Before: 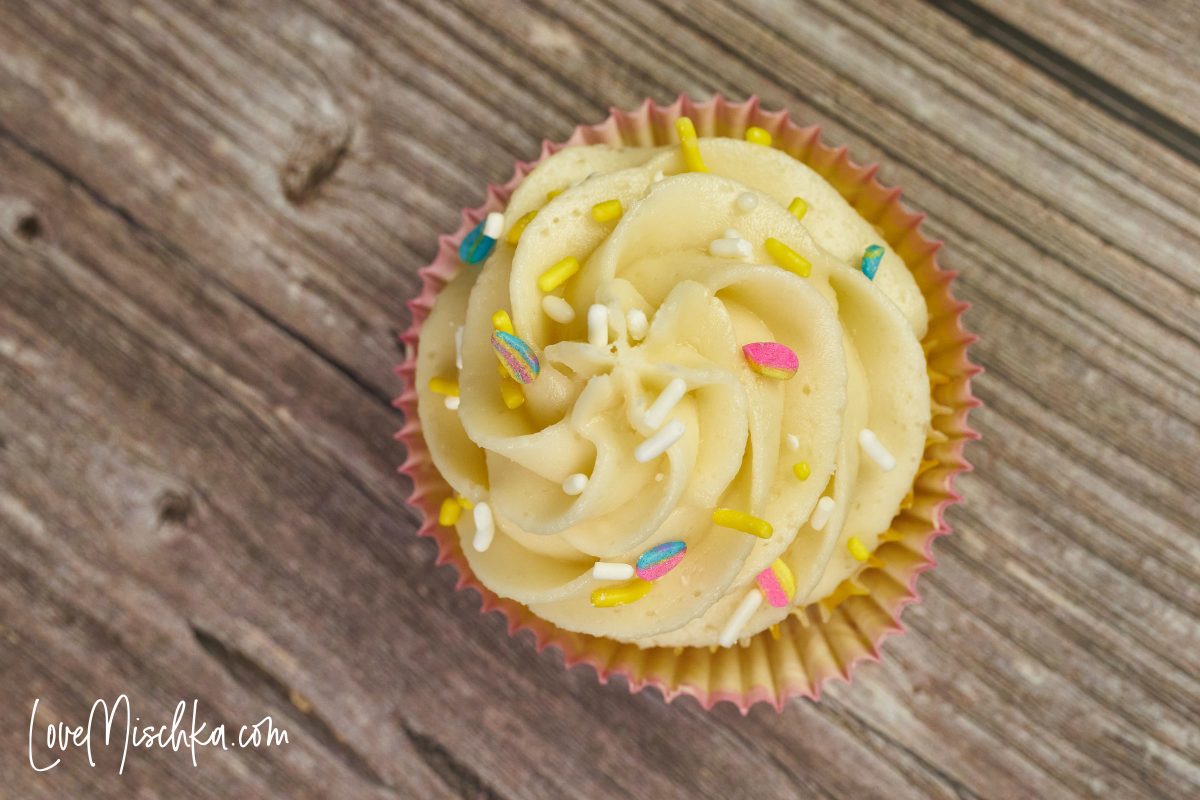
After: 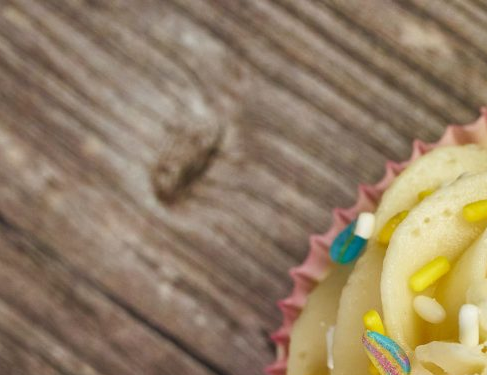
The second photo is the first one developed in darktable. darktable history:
crop and rotate: left 10.805%, top 0.064%, right 48.58%, bottom 53.024%
